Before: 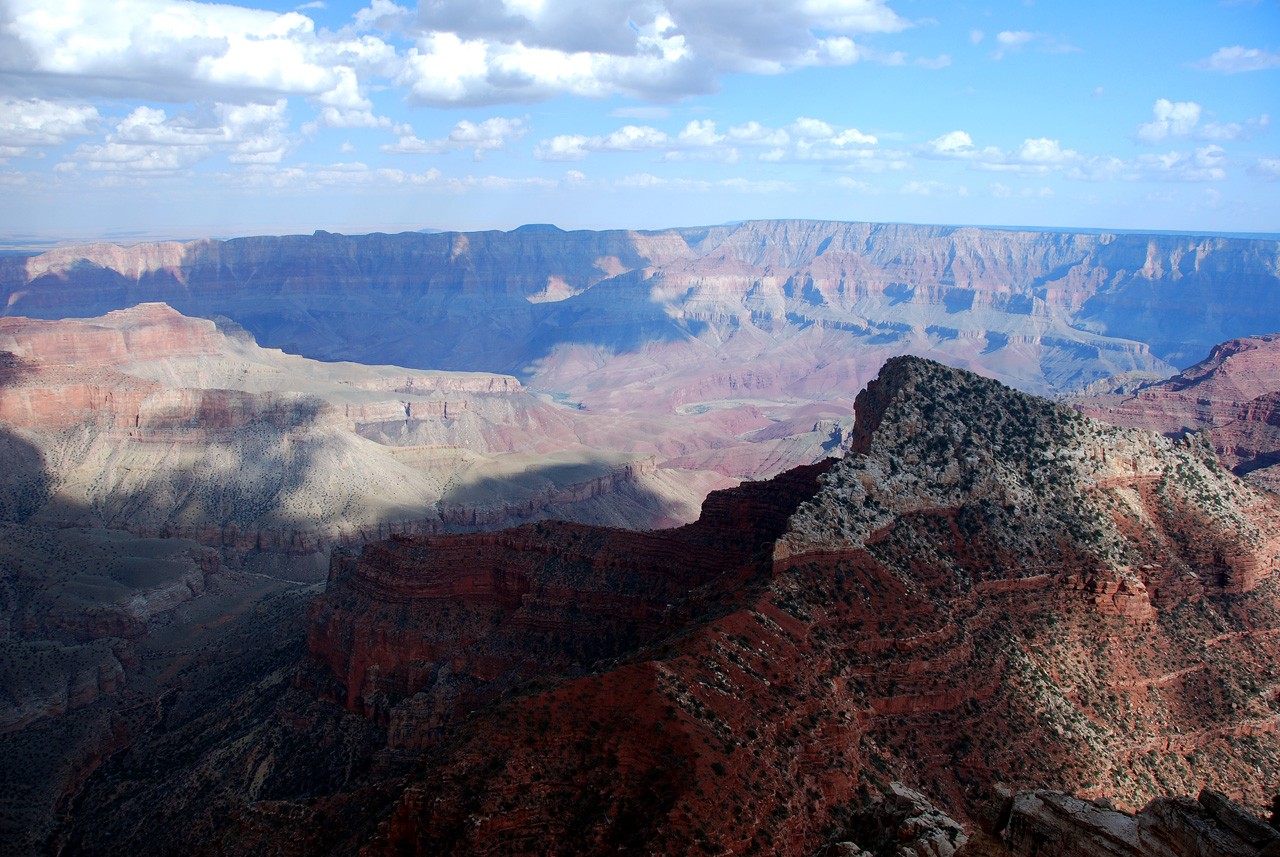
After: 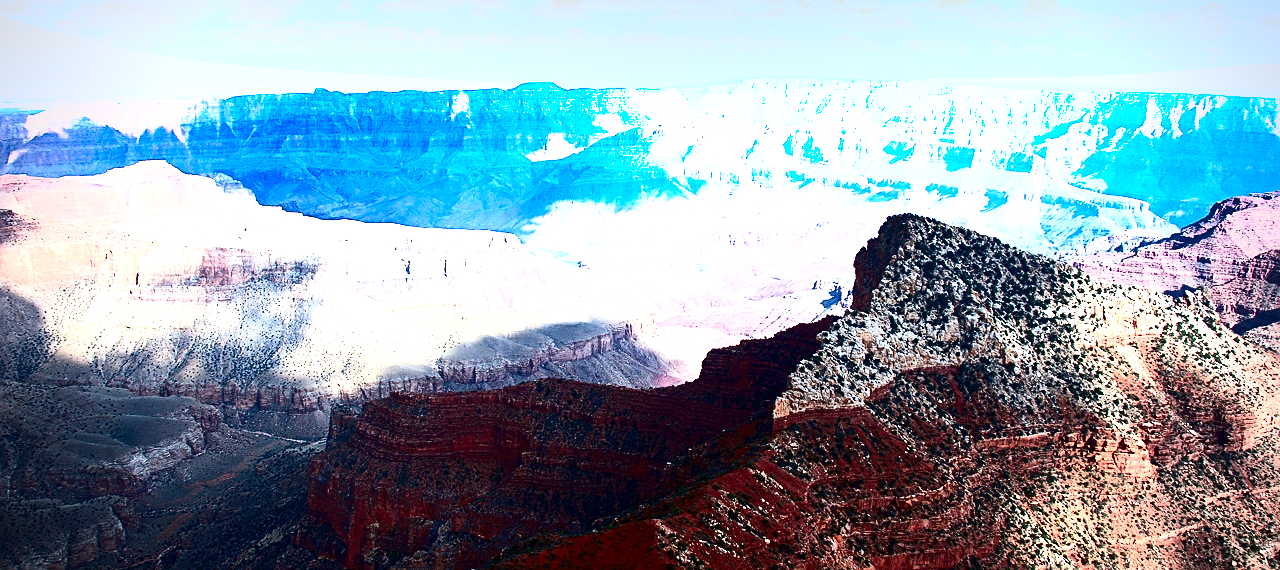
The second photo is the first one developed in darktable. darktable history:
sharpen: on, module defaults
exposure: black level correction 0, exposure 0.952 EV, compensate exposure bias true, compensate highlight preservation false
contrast brightness saturation: contrast 0.338, brightness -0.081, saturation 0.173
shadows and highlights: radius 171.31, shadows 27.73, white point adjustment 3.2, highlights -68.88, soften with gaussian
vignetting: on, module defaults
crop: top 16.648%, bottom 16.779%
